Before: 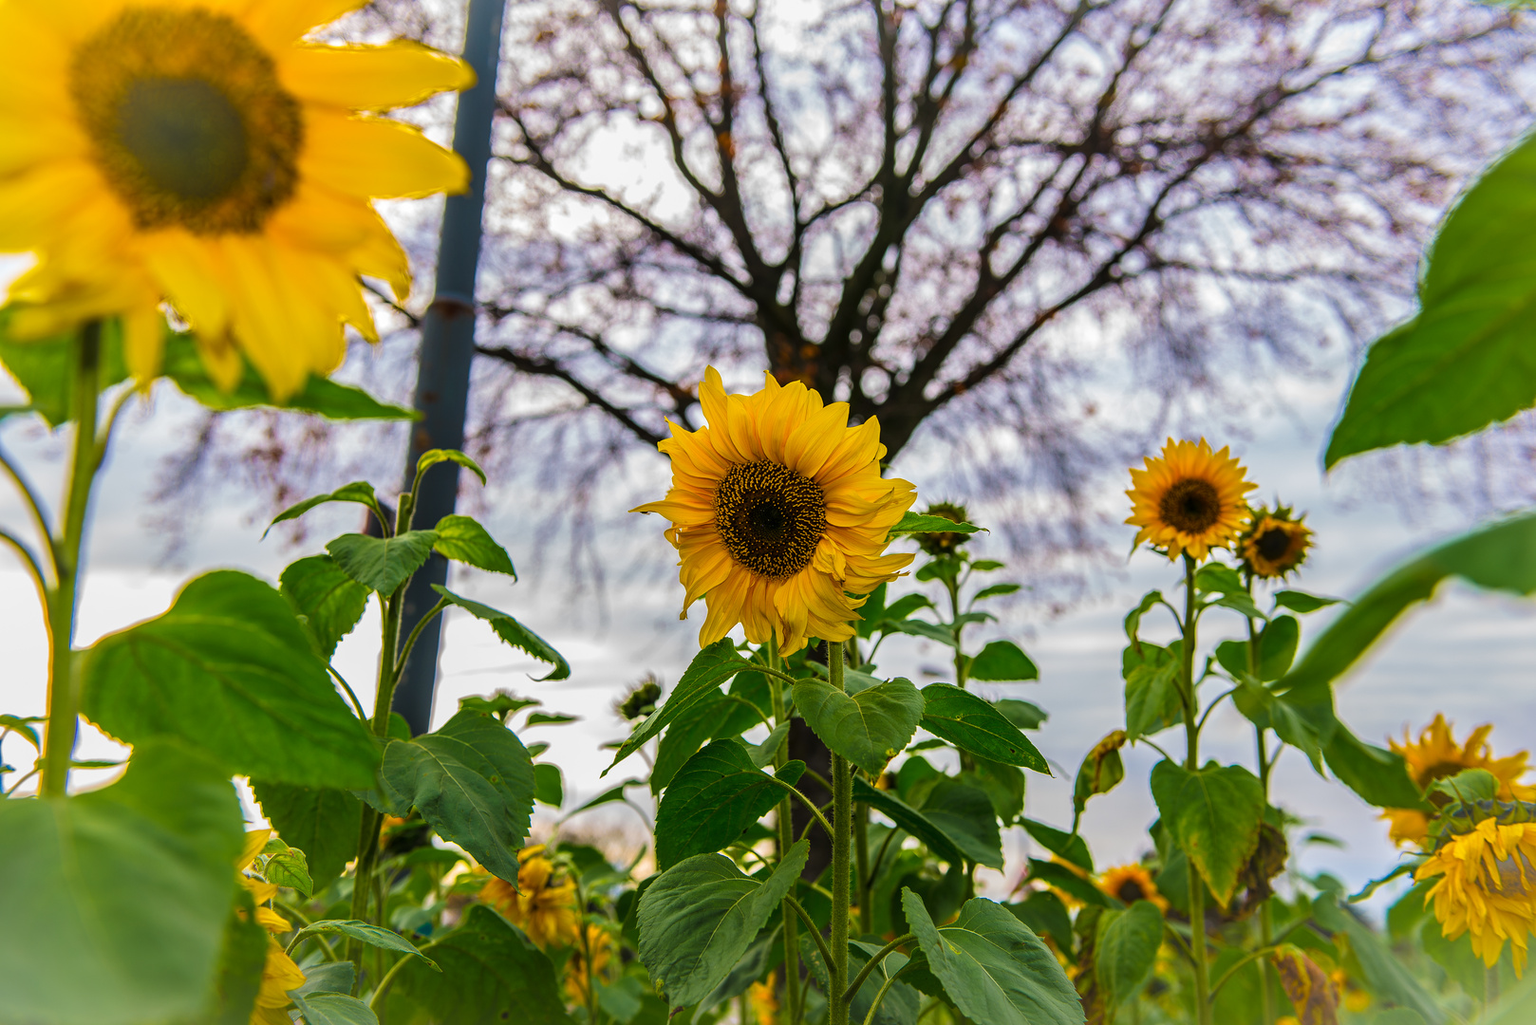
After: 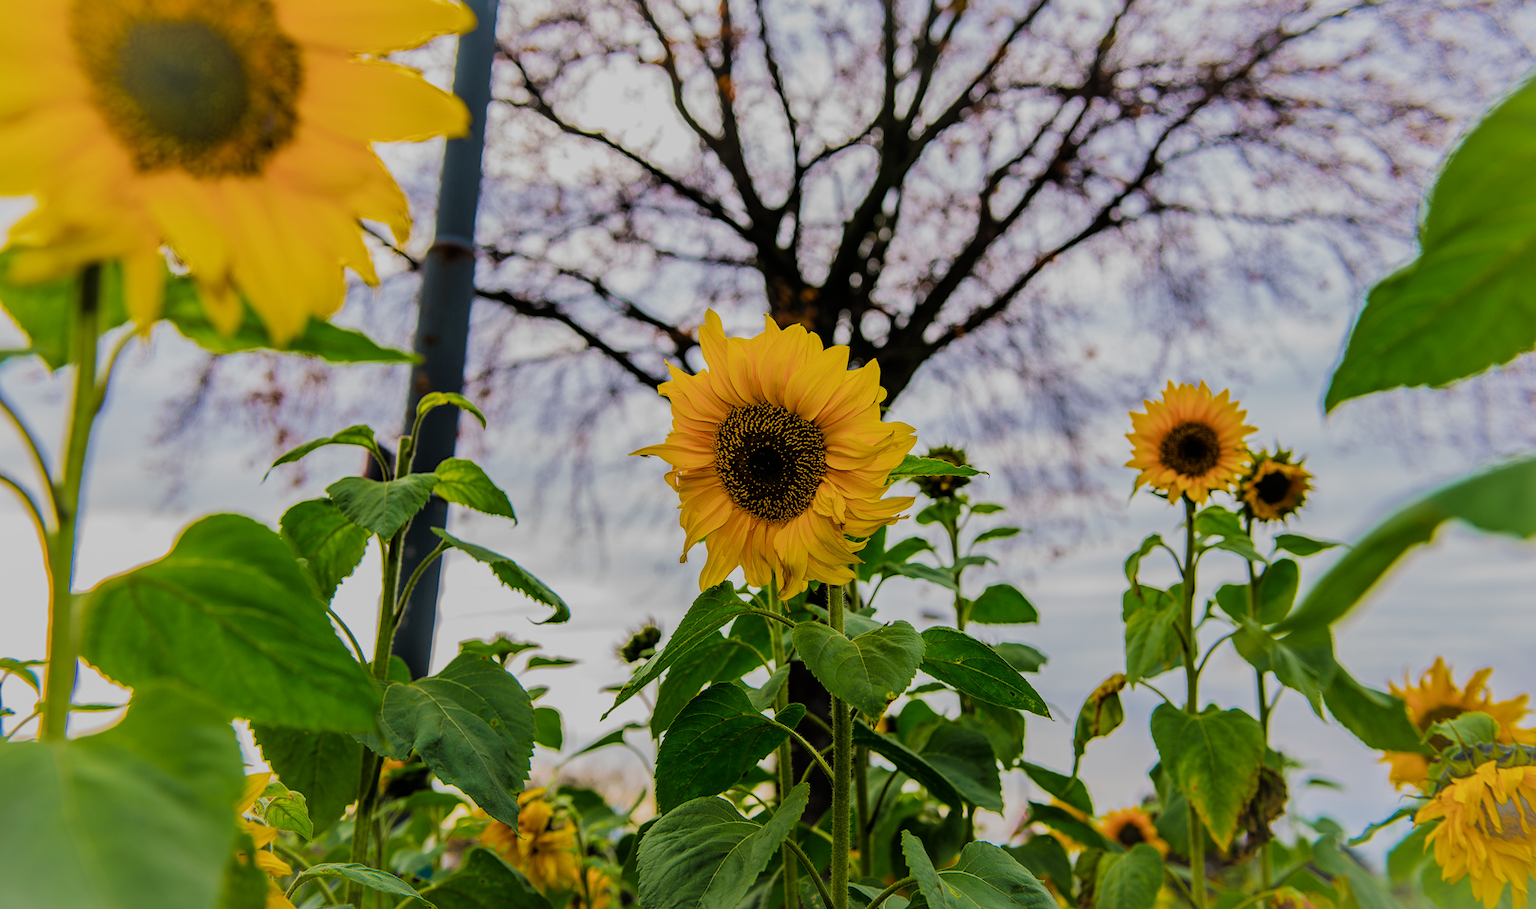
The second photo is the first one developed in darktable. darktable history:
crop and rotate: top 5.609%, bottom 5.609%
filmic rgb: black relative exposure -6.98 EV, white relative exposure 5.63 EV, hardness 2.86
